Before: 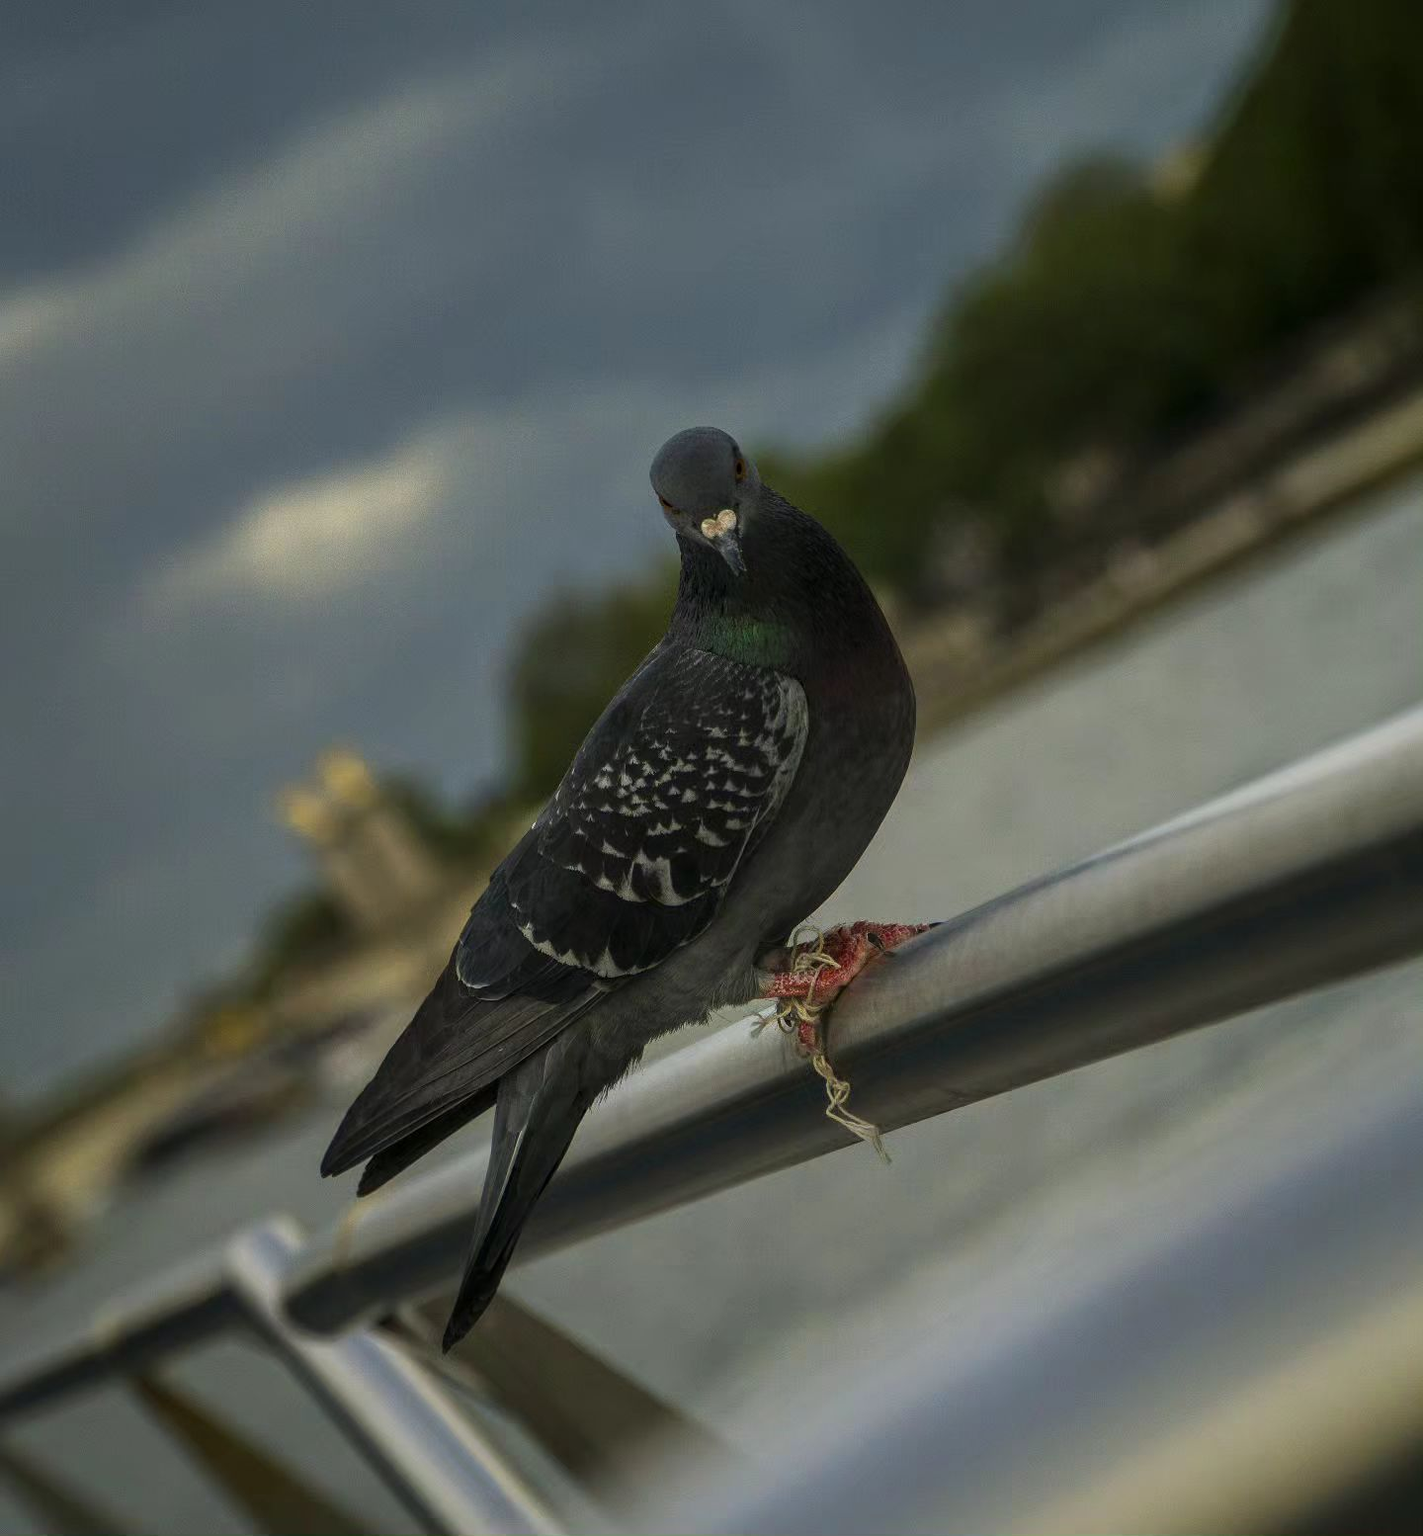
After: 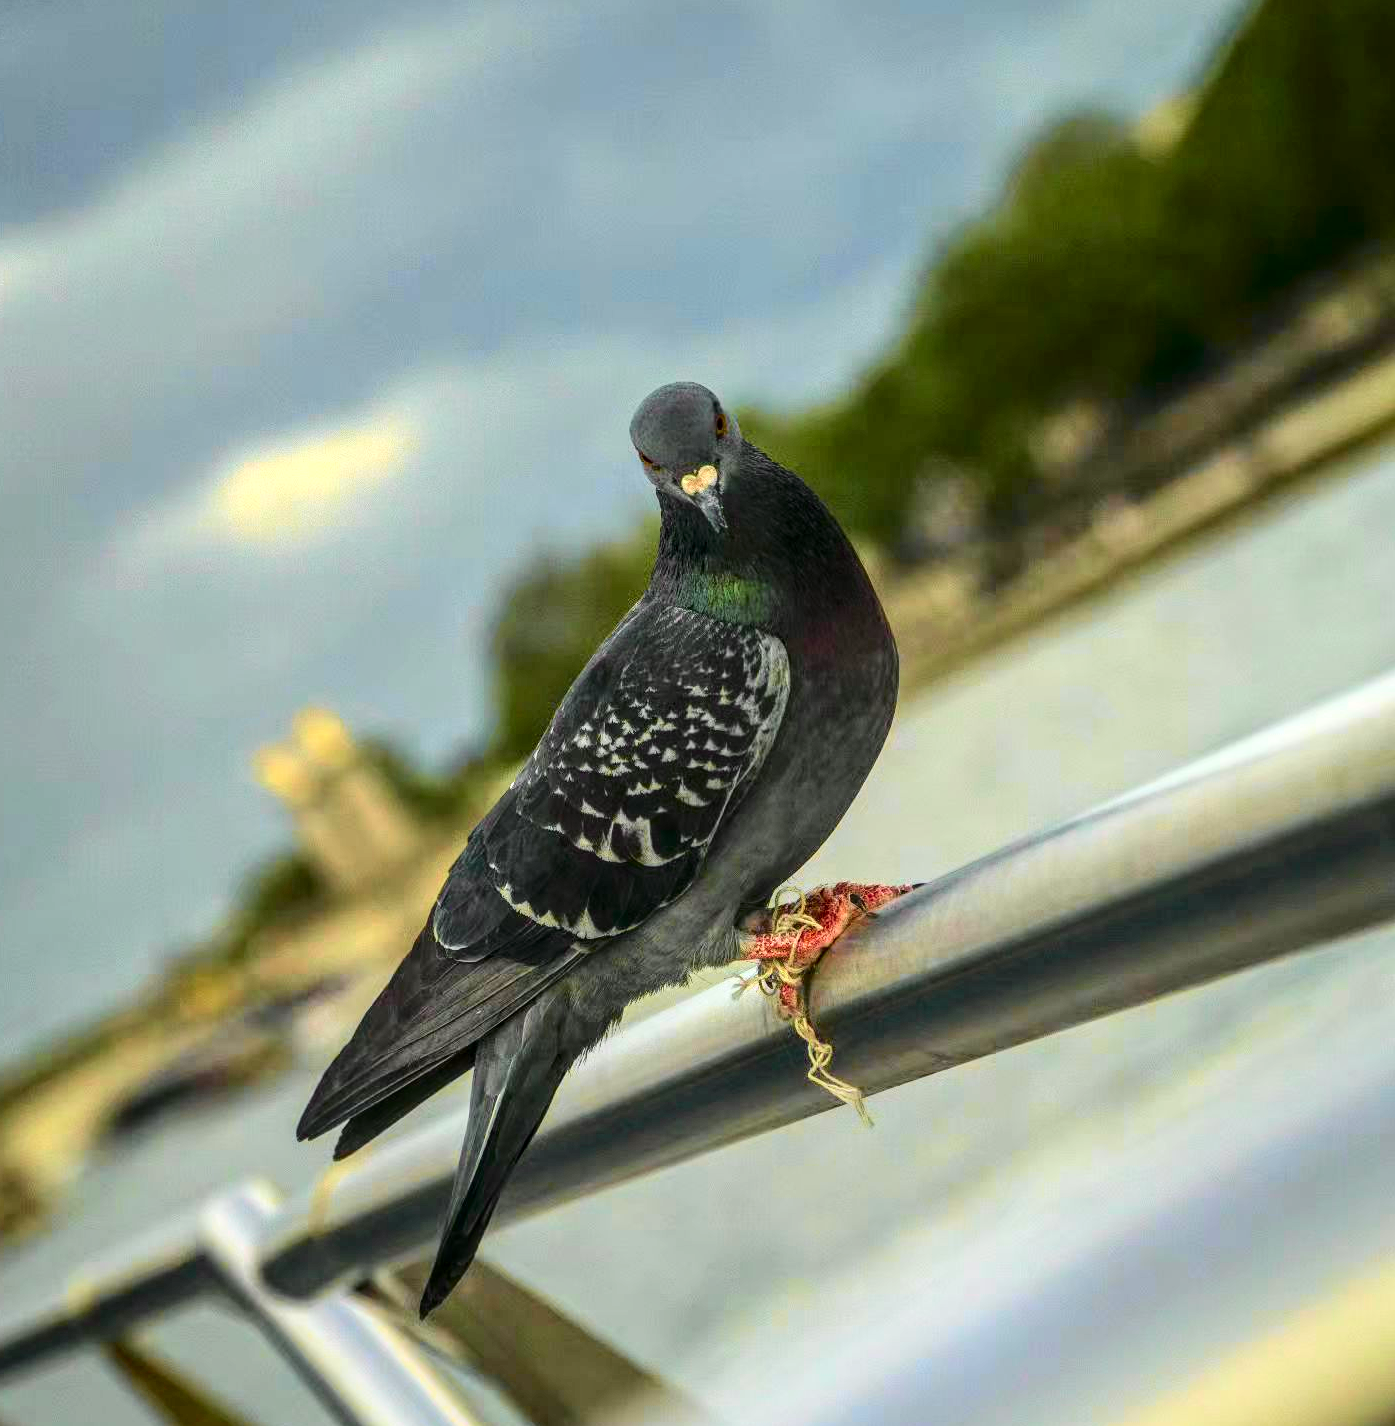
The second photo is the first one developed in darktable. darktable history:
tone curve: curves: ch0 [(0, 0.014) (0.12, 0.096) (0.386, 0.49) (0.54, 0.684) (0.751, 0.855) (0.89, 0.943) (0.998, 0.989)]; ch1 [(0, 0) (0.133, 0.099) (0.437, 0.41) (0.5, 0.5) (0.517, 0.536) (0.548, 0.575) (0.582, 0.631) (0.627, 0.688) (0.836, 0.868) (1, 1)]; ch2 [(0, 0) (0.374, 0.341) (0.456, 0.443) (0.478, 0.49) (0.501, 0.5) (0.528, 0.538) (0.55, 0.6) (0.572, 0.63) (0.702, 0.765) (1, 1)], color space Lab, independent channels, preserve colors none
exposure: black level correction 0, exposure 1 EV, compensate exposure bias true, compensate highlight preservation false
local contrast: on, module defaults
crop: left 1.964%, top 3.251%, right 1.122%, bottom 4.933%
